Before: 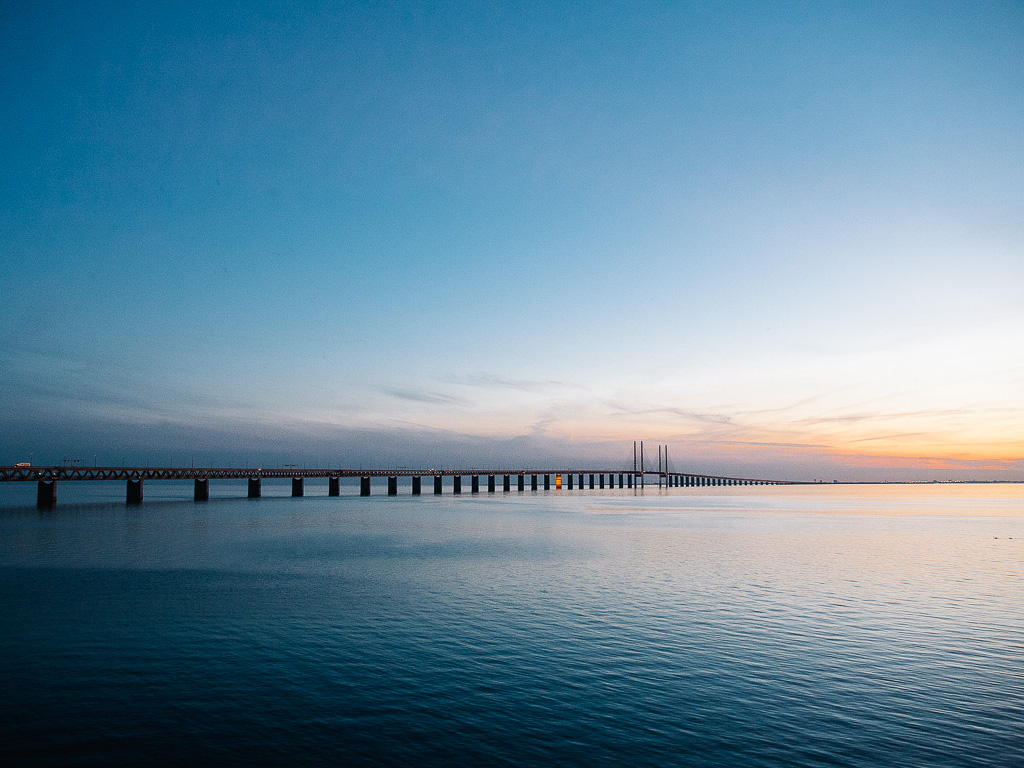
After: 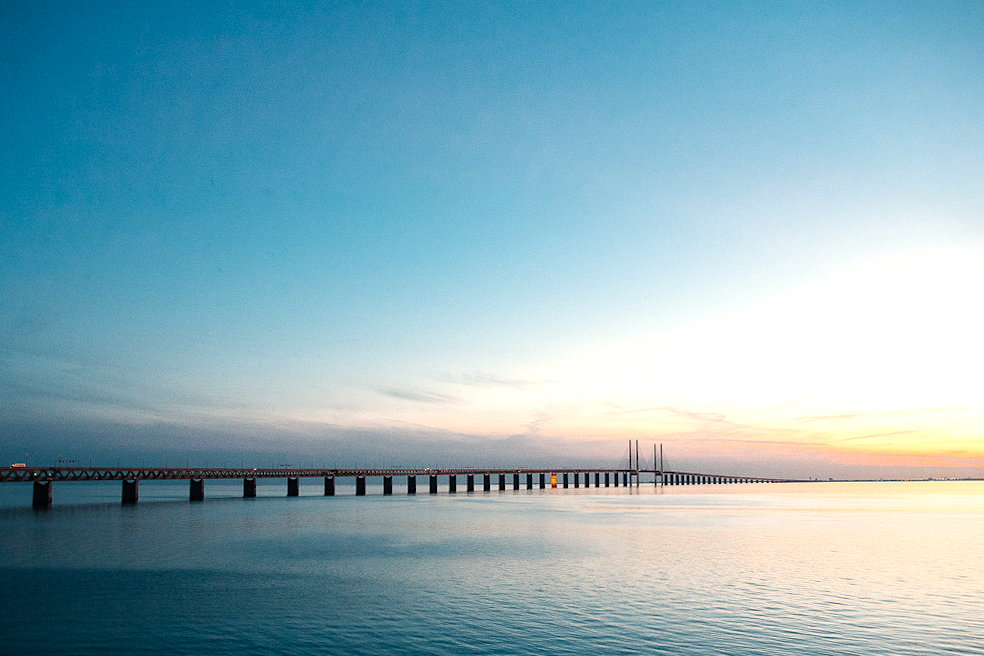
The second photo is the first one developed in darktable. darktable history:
crop and rotate: angle 0.2°, left 0.275%, right 3.127%, bottom 14.18%
white balance: red 1.045, blue 0.932
exposure: black level correction 0.001, exposure 0.5 EV, compensate exposure bias true, compensate highlight preservation false
